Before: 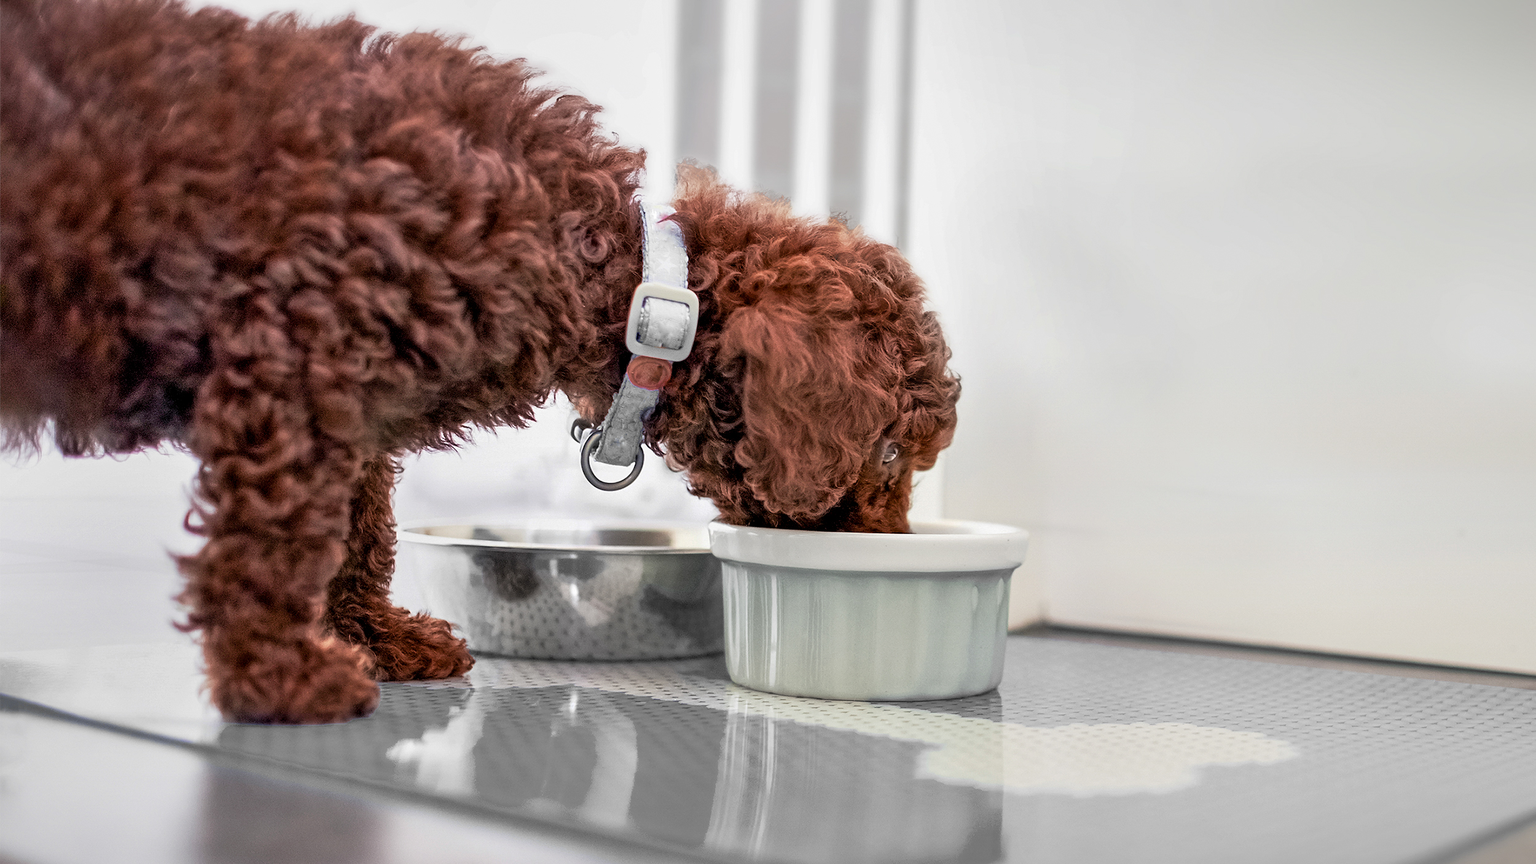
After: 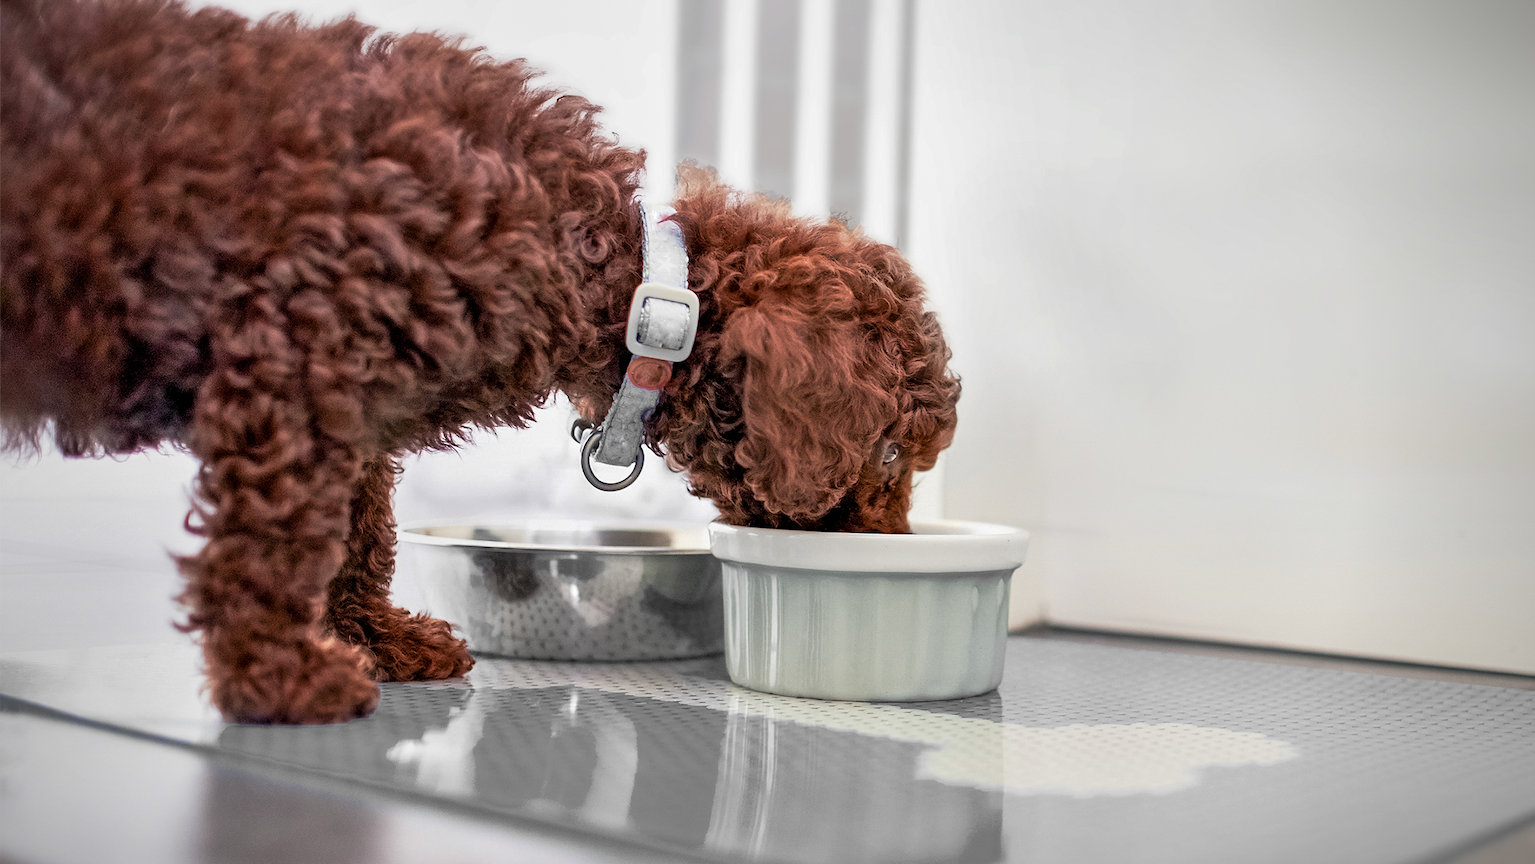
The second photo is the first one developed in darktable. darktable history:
vignetting: fall-off radius 60.95%, brightness -0.56, saturation 0.002, center (-0.031, -0.042)
